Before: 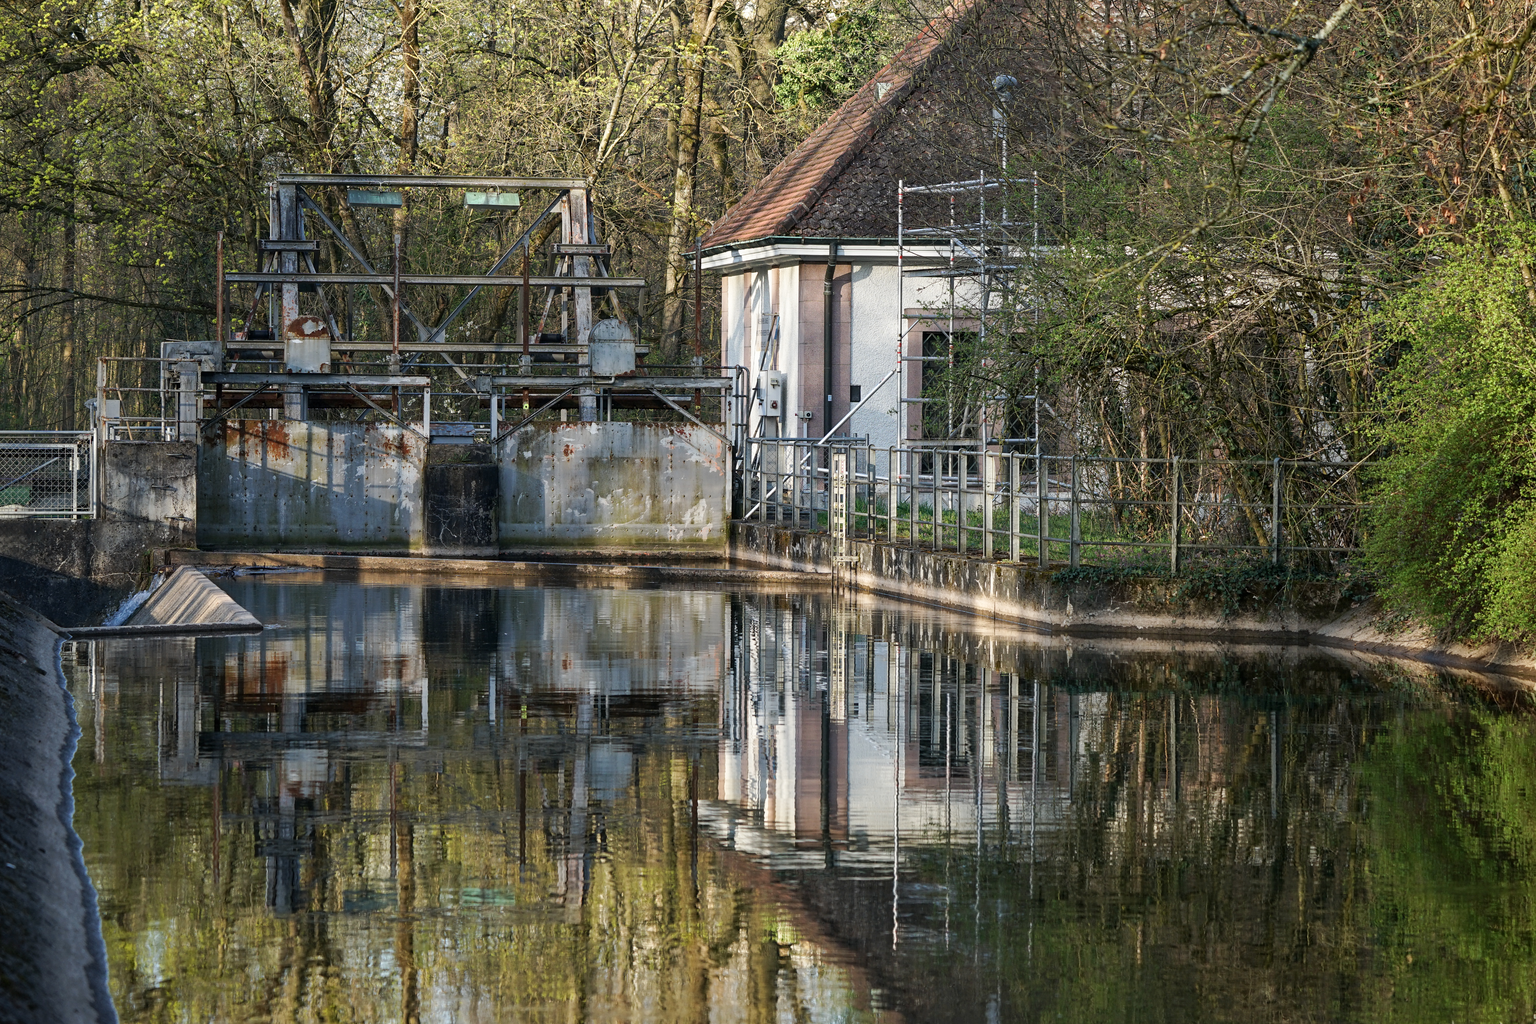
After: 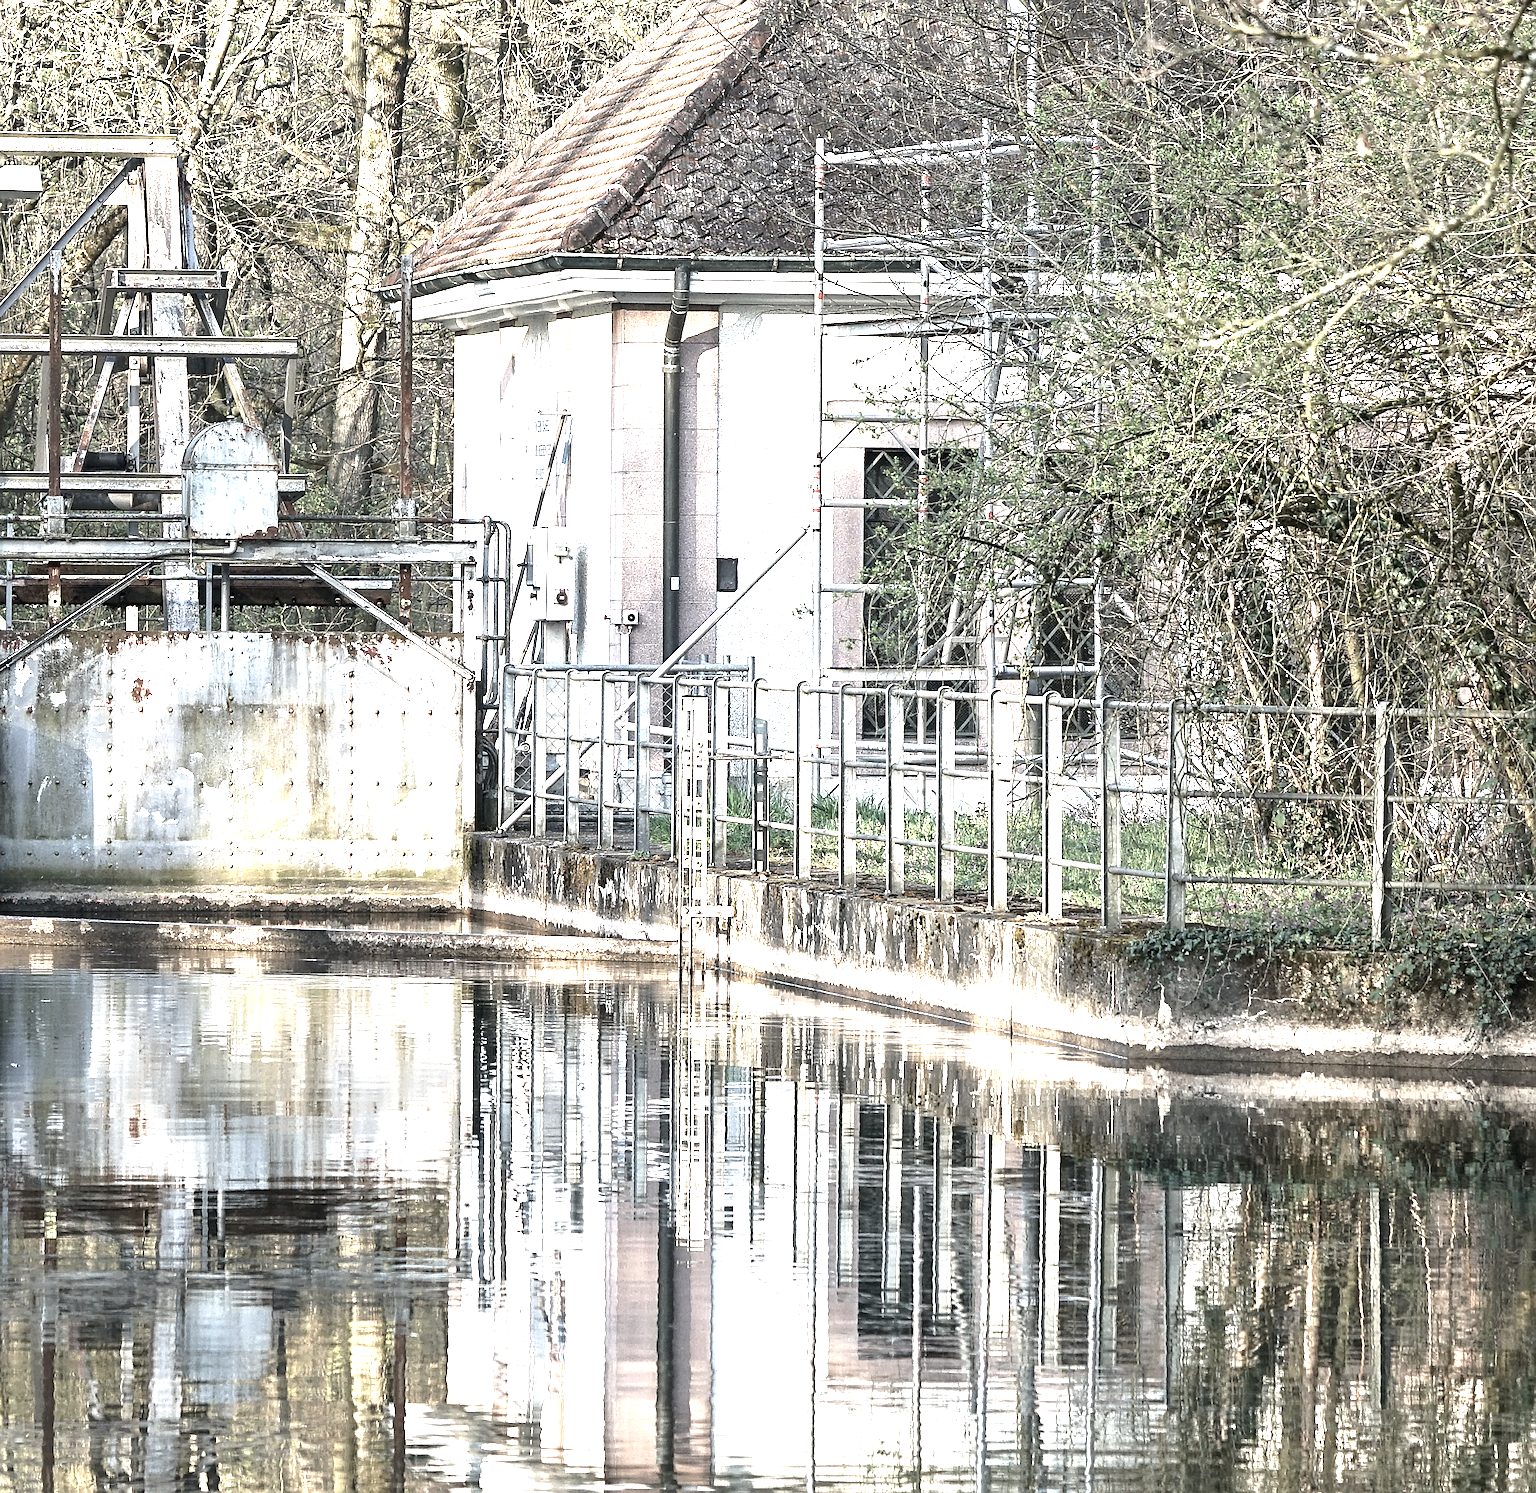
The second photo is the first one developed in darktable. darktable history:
crop: left 32.506%, top 10.975%, right 18.493%, bottom 17.551%
exposure: black level correction 0, exposure 2.112 EV, compensate highlight preservation false
sharpen: on, module defaults
color correction: highlights b* -0.025, saturation 0.475
